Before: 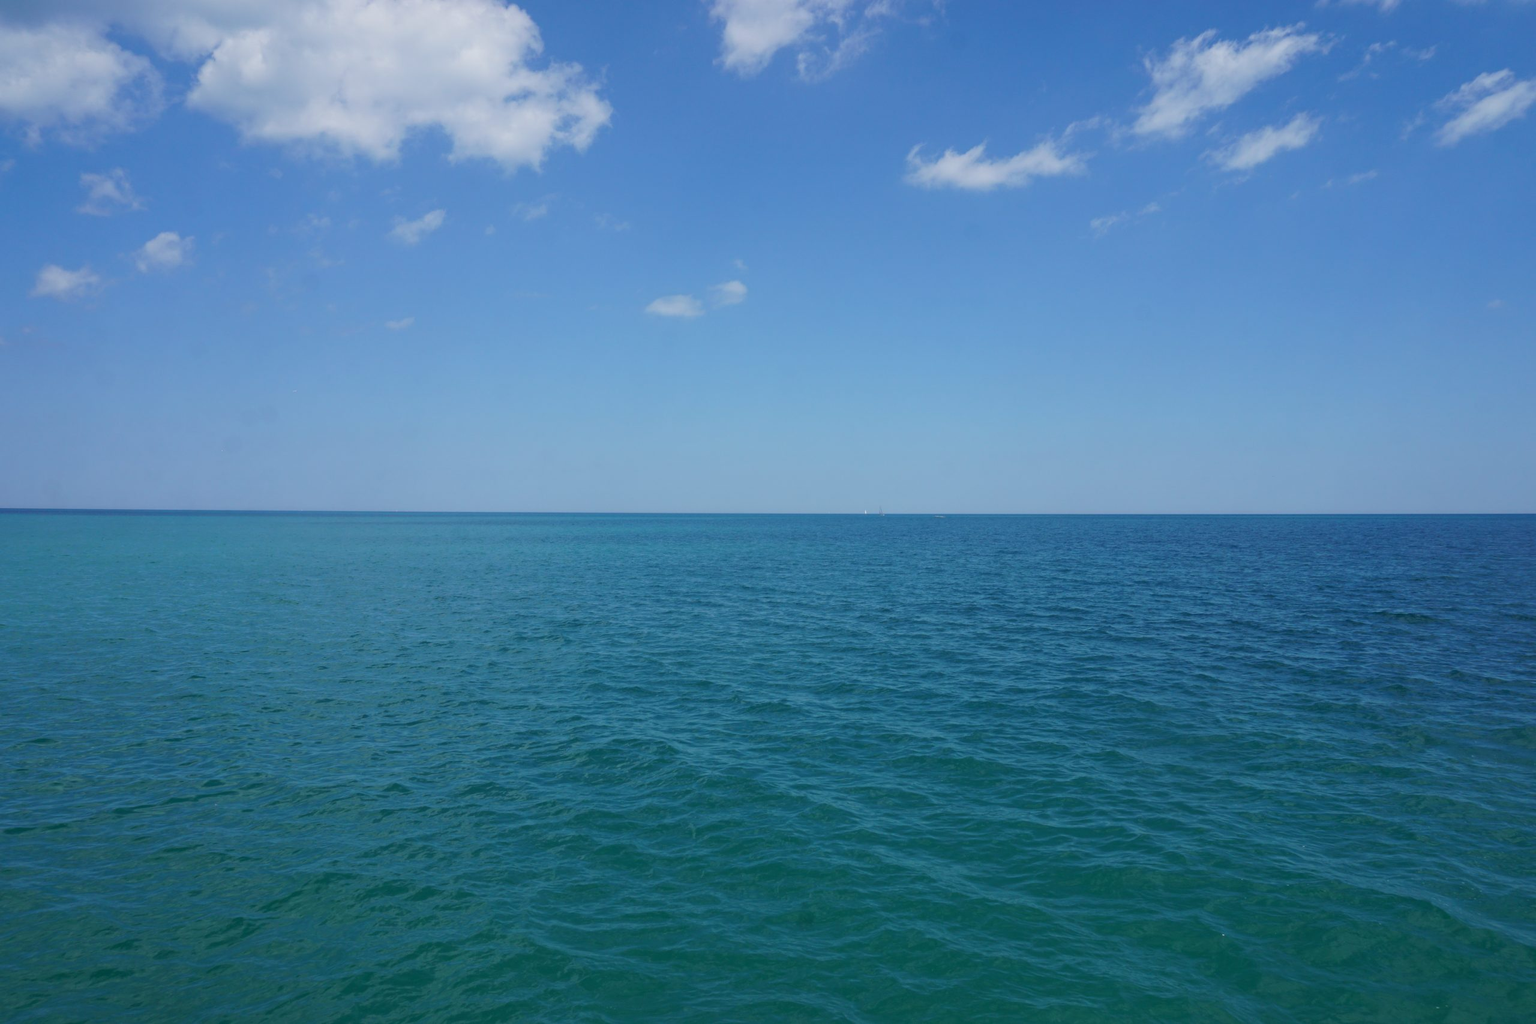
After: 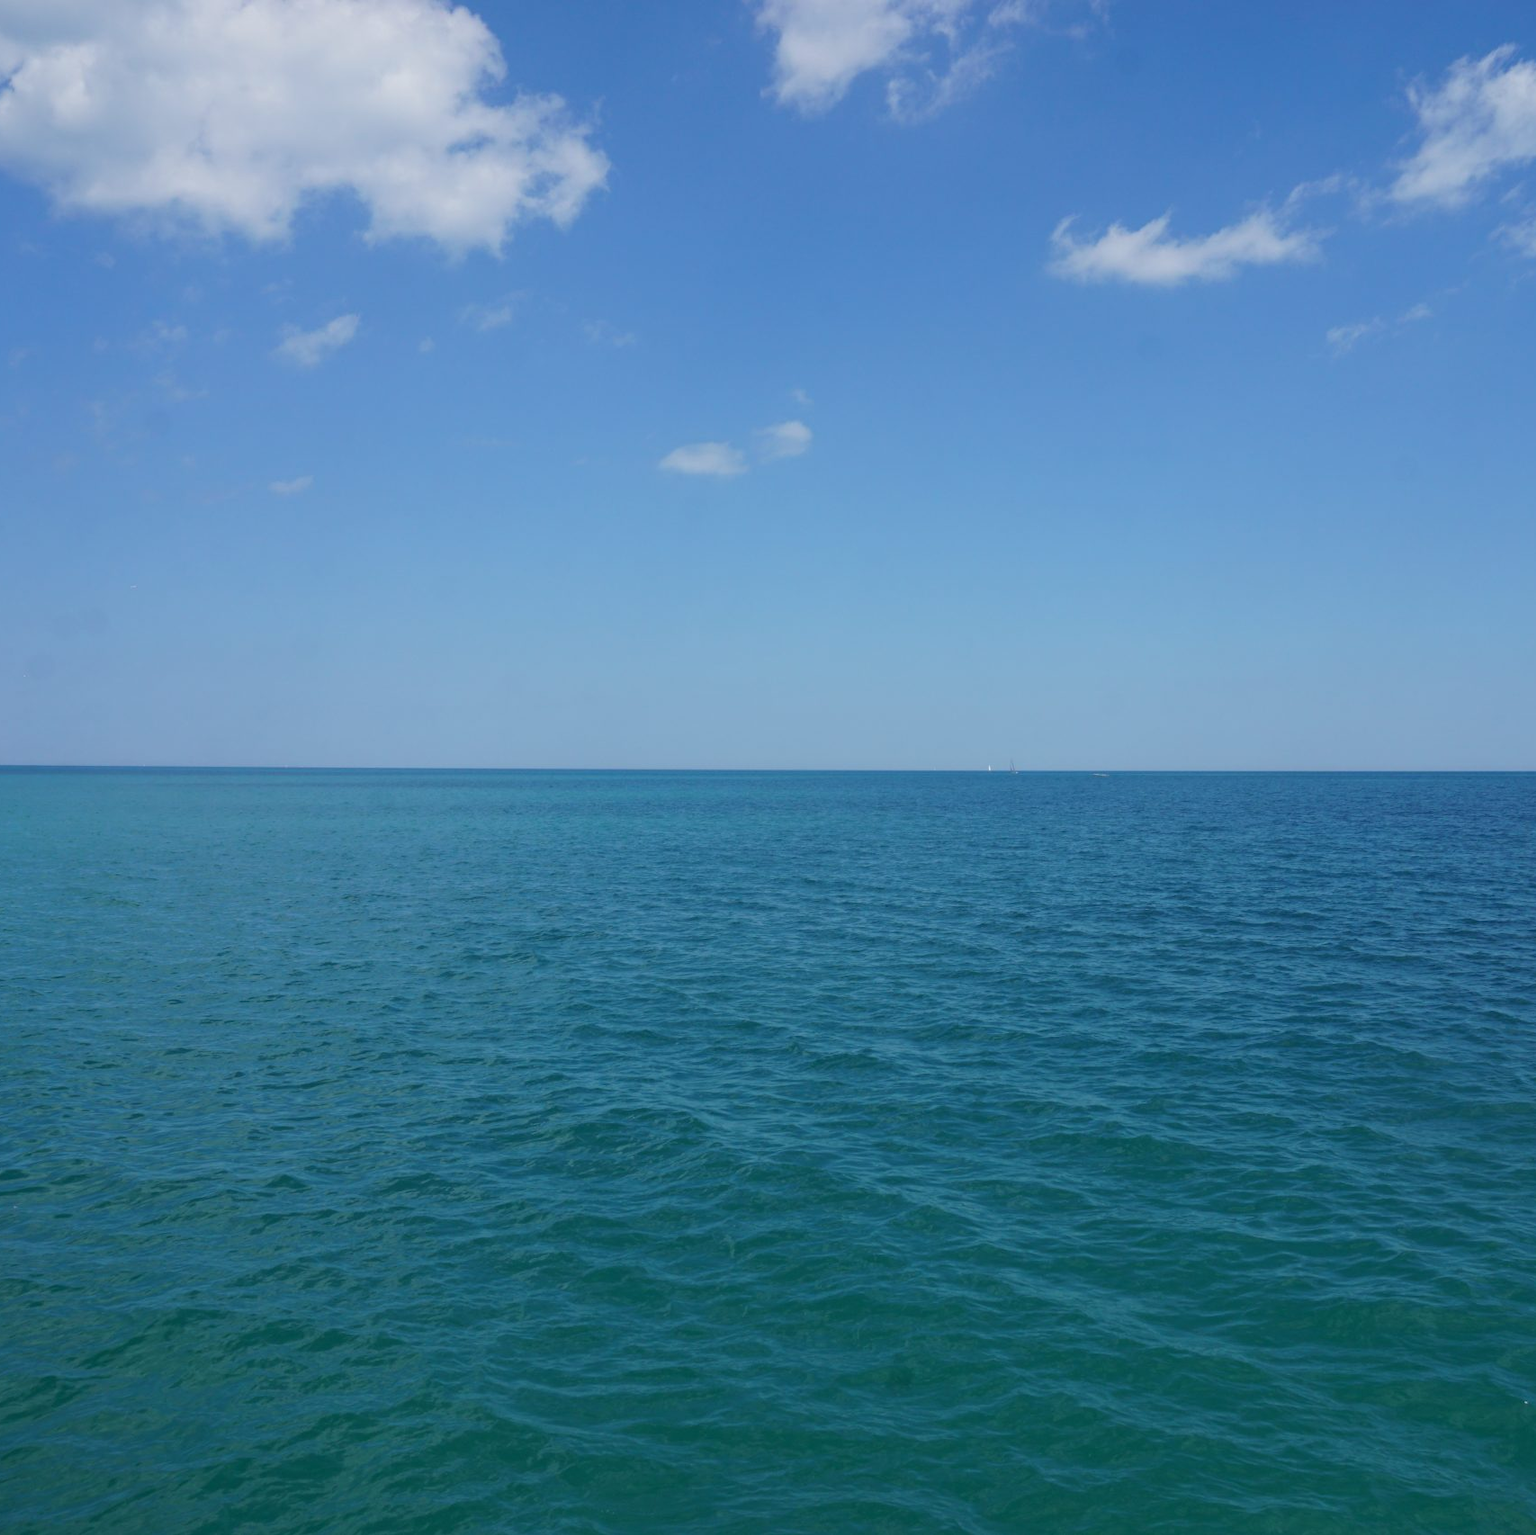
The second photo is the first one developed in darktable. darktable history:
crop and rotate: left 13.405%, right 19.885%
